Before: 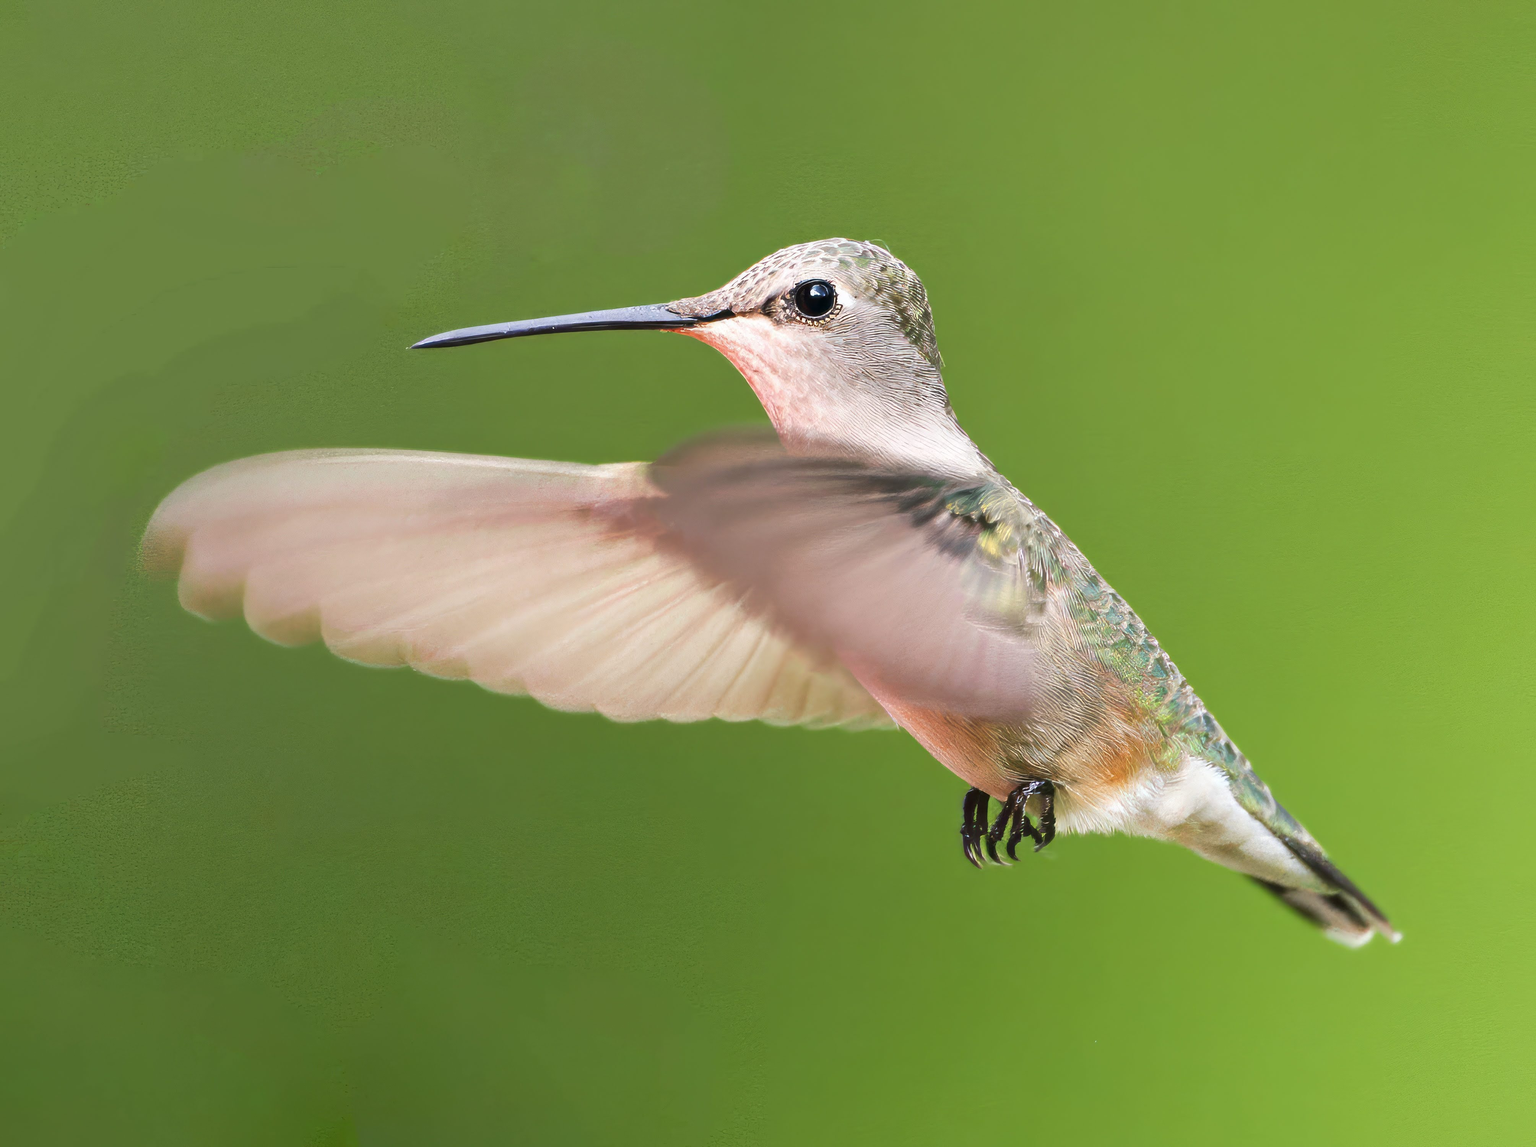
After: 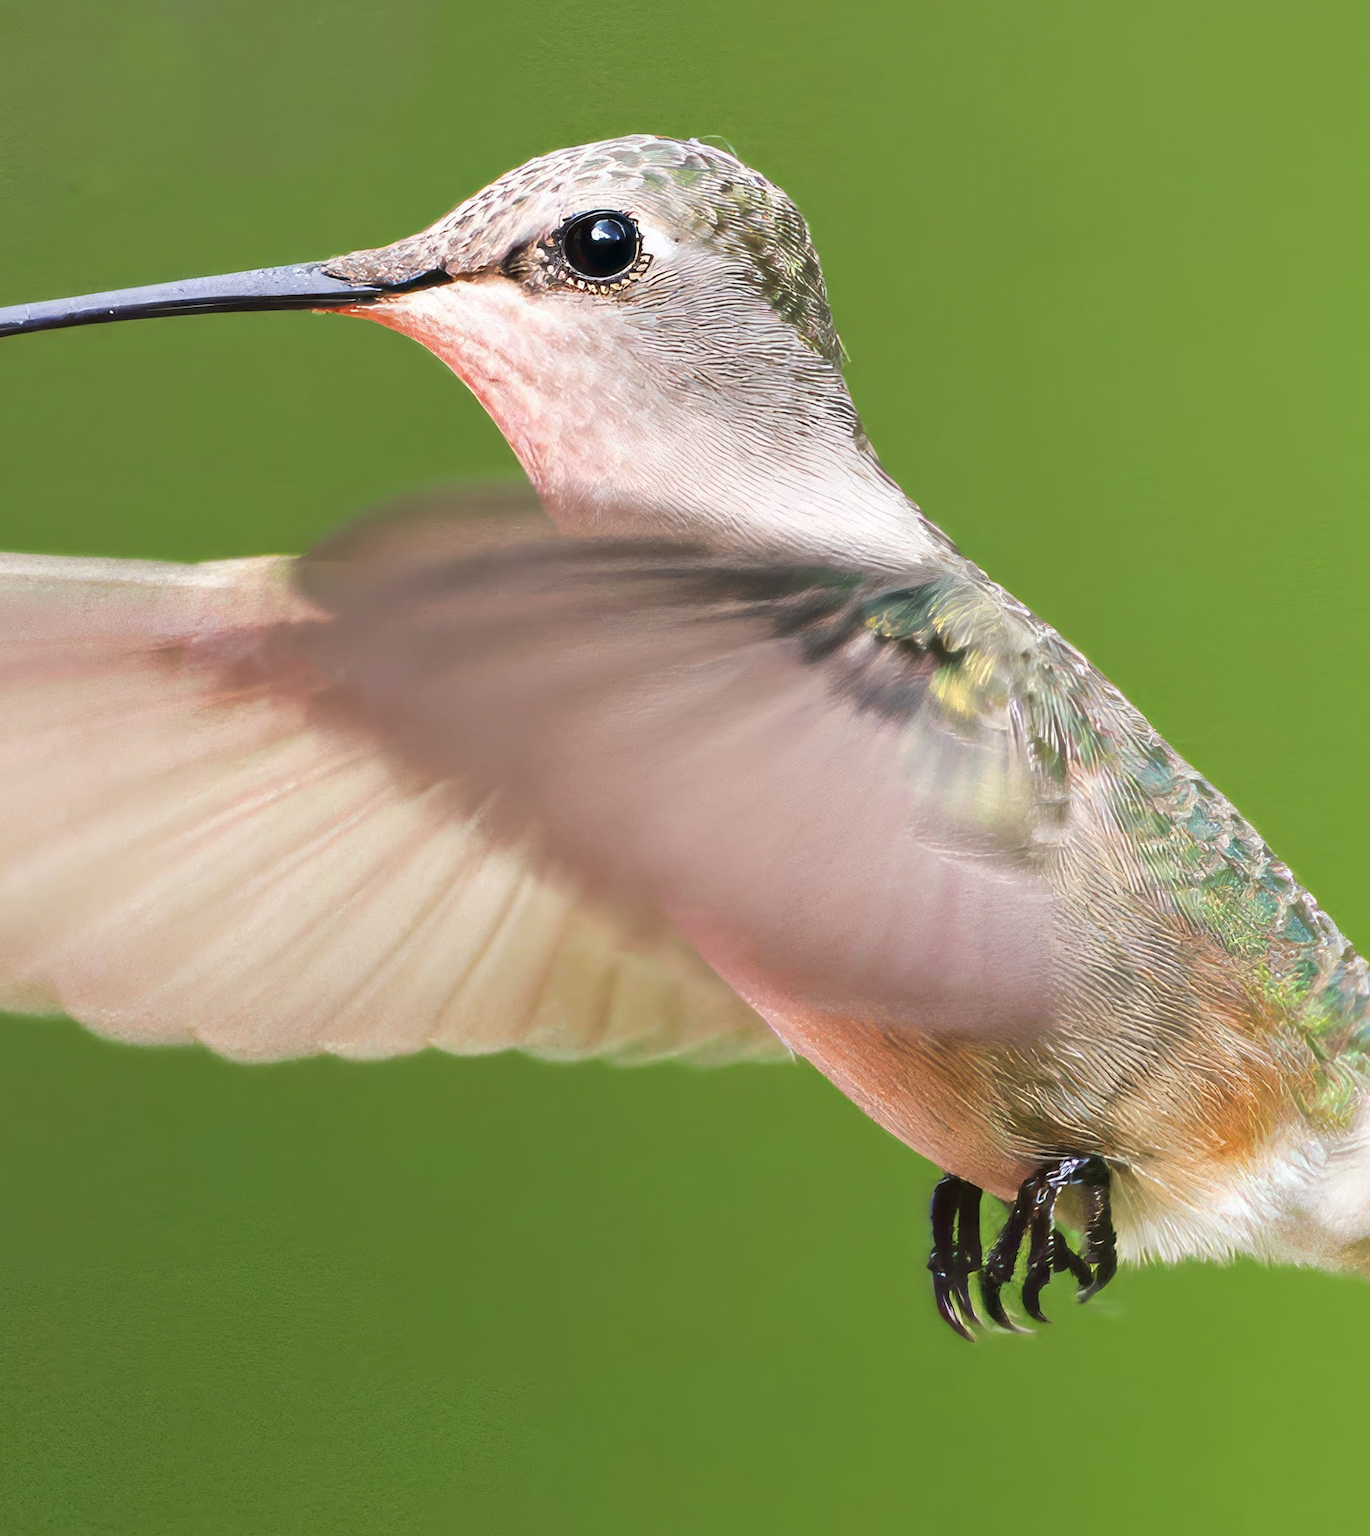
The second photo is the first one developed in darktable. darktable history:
crop: left 32.075%, top 10.976%, right 18.355%, bottom 17.596%
rotate and perspective: rotation -1.68°, lens shift (vertical) -0.146, crop left 0.049, crop right 0.912, crop top 0.032, crop bottom 0.96
